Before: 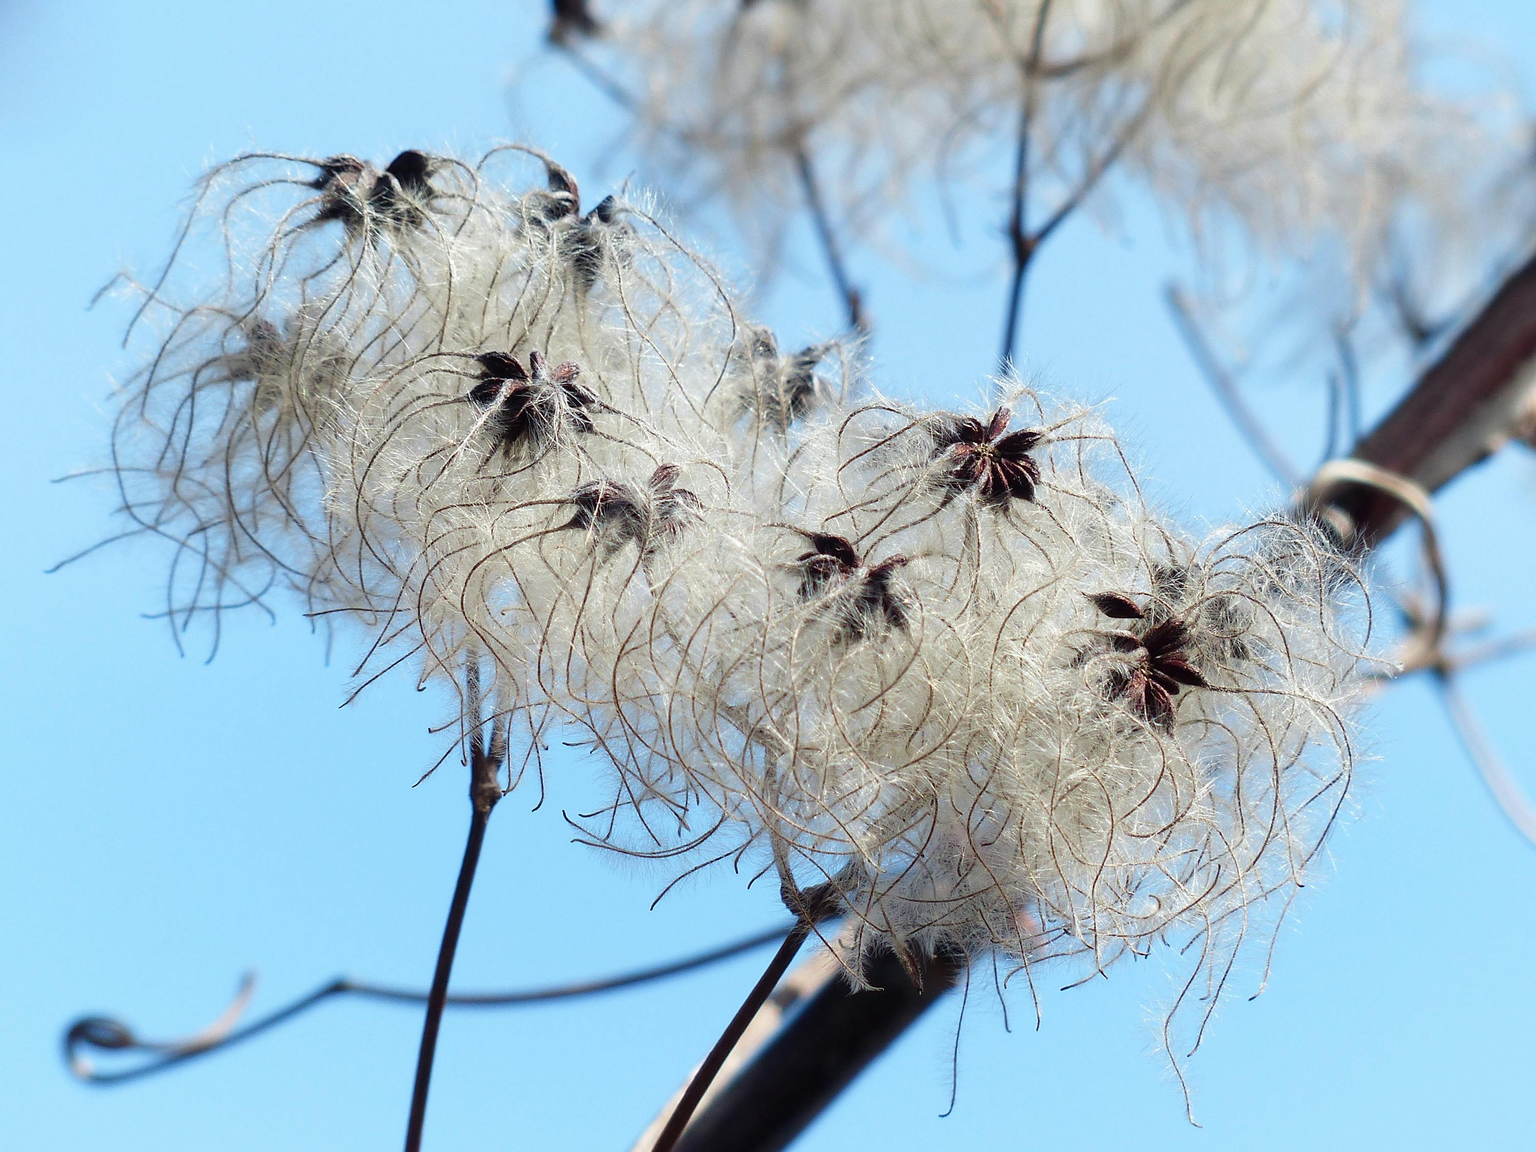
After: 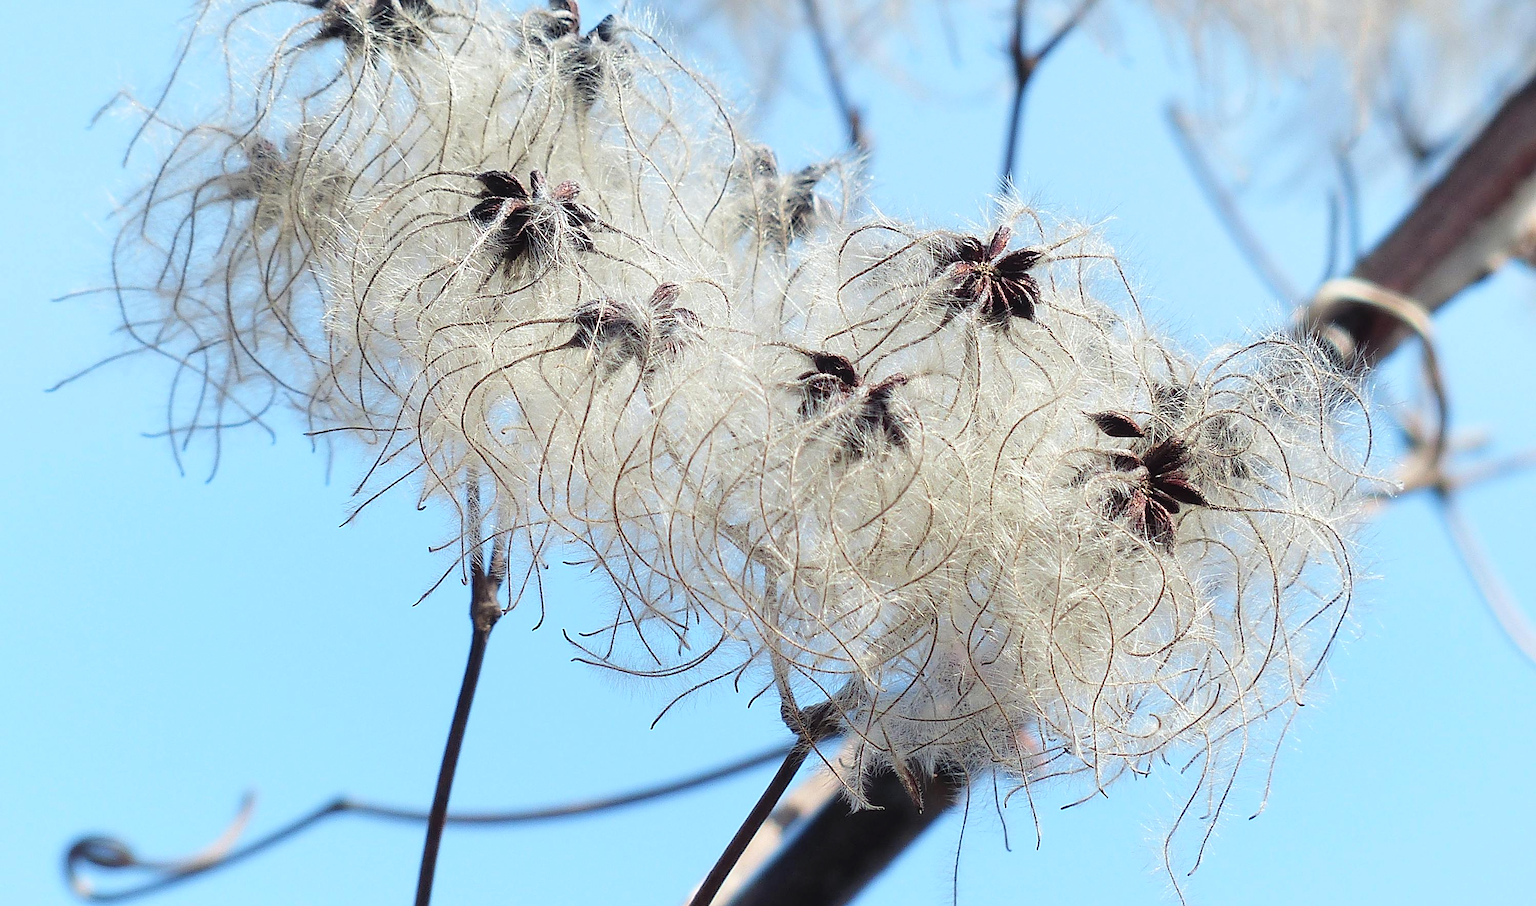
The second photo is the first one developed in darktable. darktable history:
contrast brightness saturation: brightness 0.15
shadows and highlights: shadows 30.86, highlights 0, soften with gaussian
tone equalizer: on, module defaults
crop and rotate: top 15.774%, bottom 5.506%
sharpen: on, module defaults
